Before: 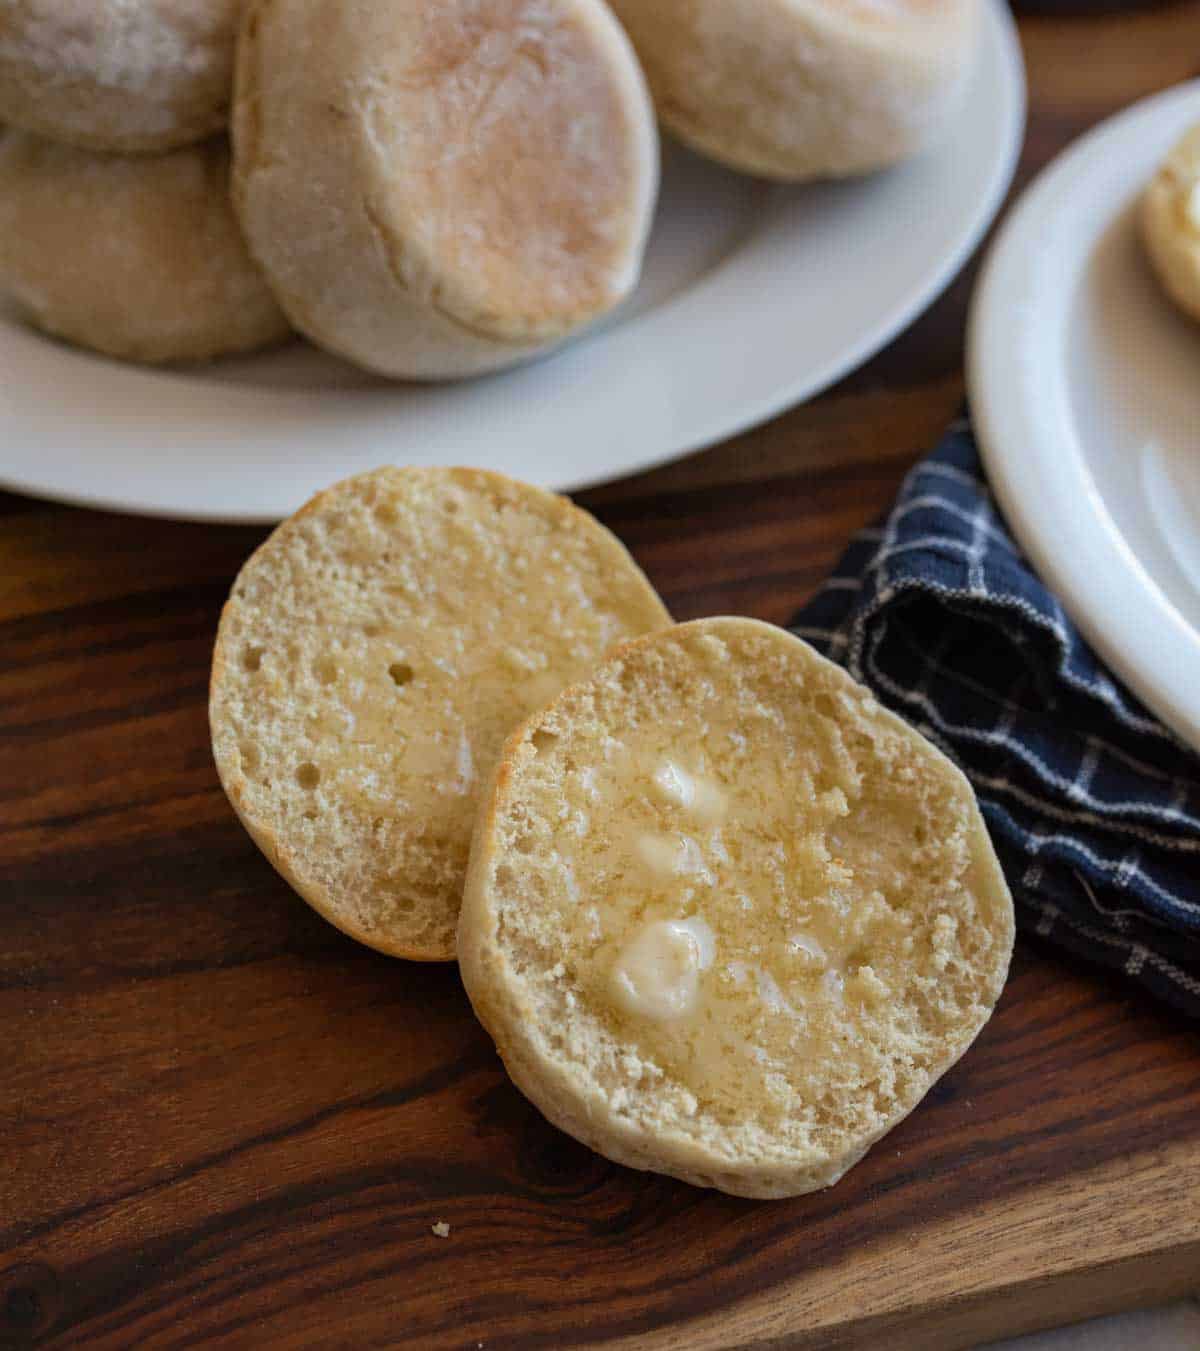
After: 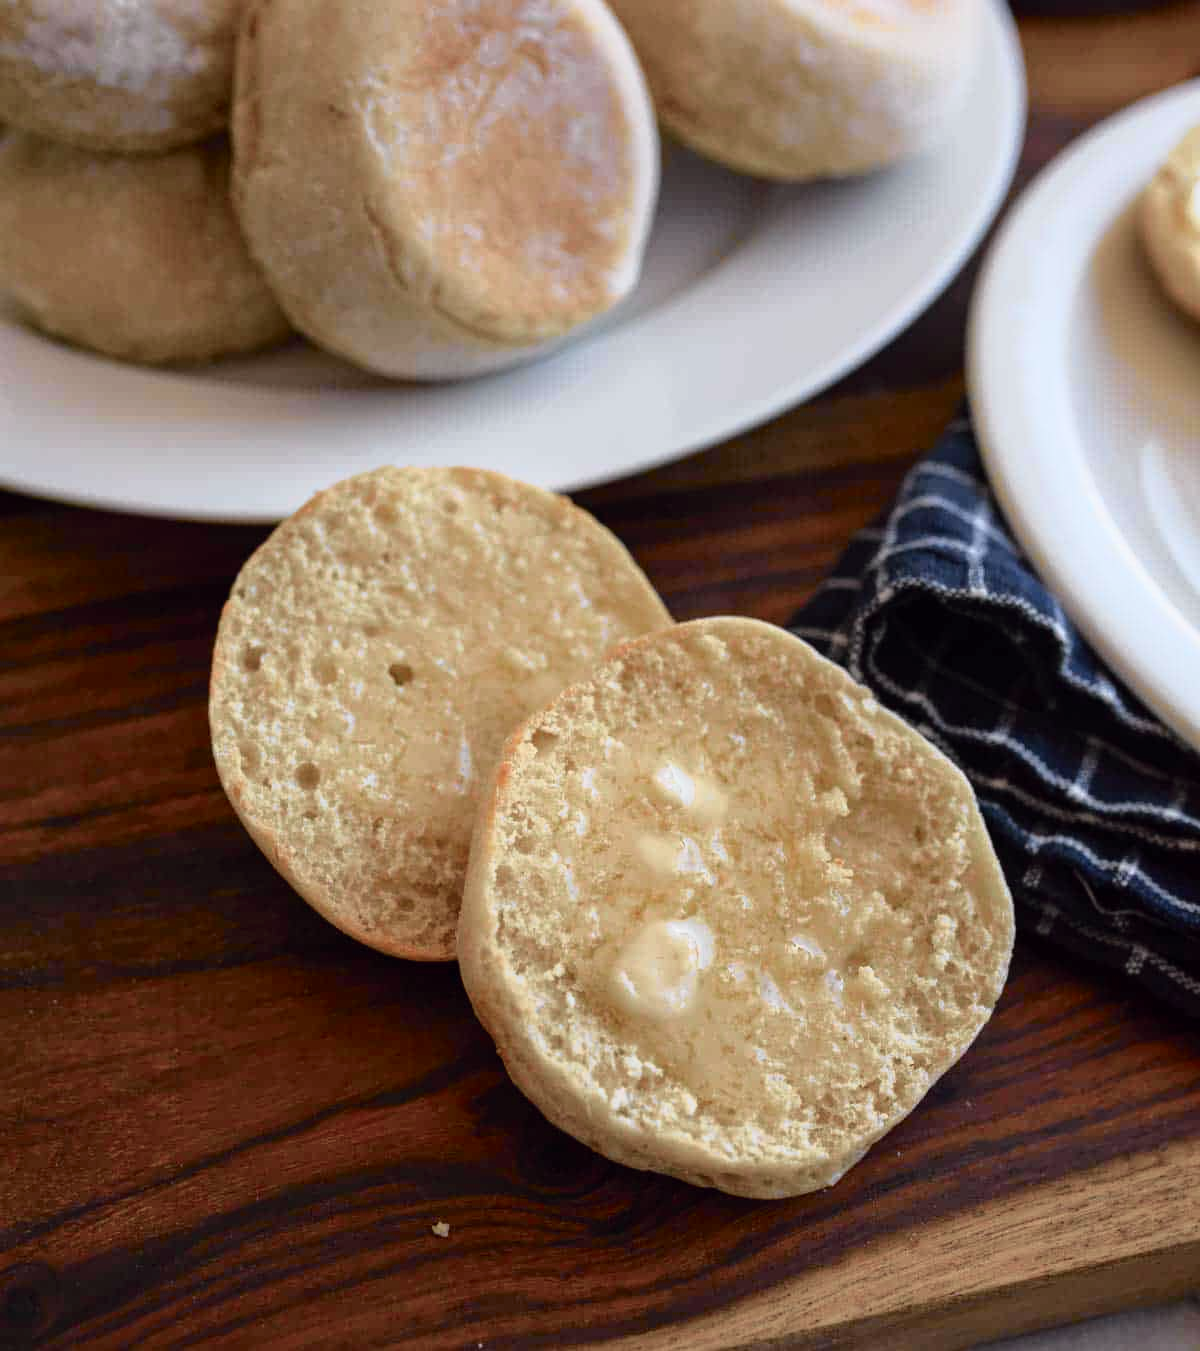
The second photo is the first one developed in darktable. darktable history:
tone curve: curves: ch0 [(0, 0) (0.105, 0.08) (0.195, 0.18) (0.283, 0.288) (0.384, 0.419) (0.485, 0.531) (0.638, 0.69) (0.795, 0.879) (1, 0.977)]; ch1 [(0, 0) (0.161, 0.092) (0.35, 0.33) (0.379, 0.401) (0.456, 0.469) (0.498, 0.503) (0.531, 0.537) (0.596, 0.621) (0.635, 0.655) (1, 1)]; ch2 [(0, 0) (0.371, 0.362) (0.437, 0.437) (0.483, 0.484) (0.53, 0.515) (0.56, 0.58) (0.622, 0.606) (1, 1)], color space Lab, independent channels, preserve colors none
